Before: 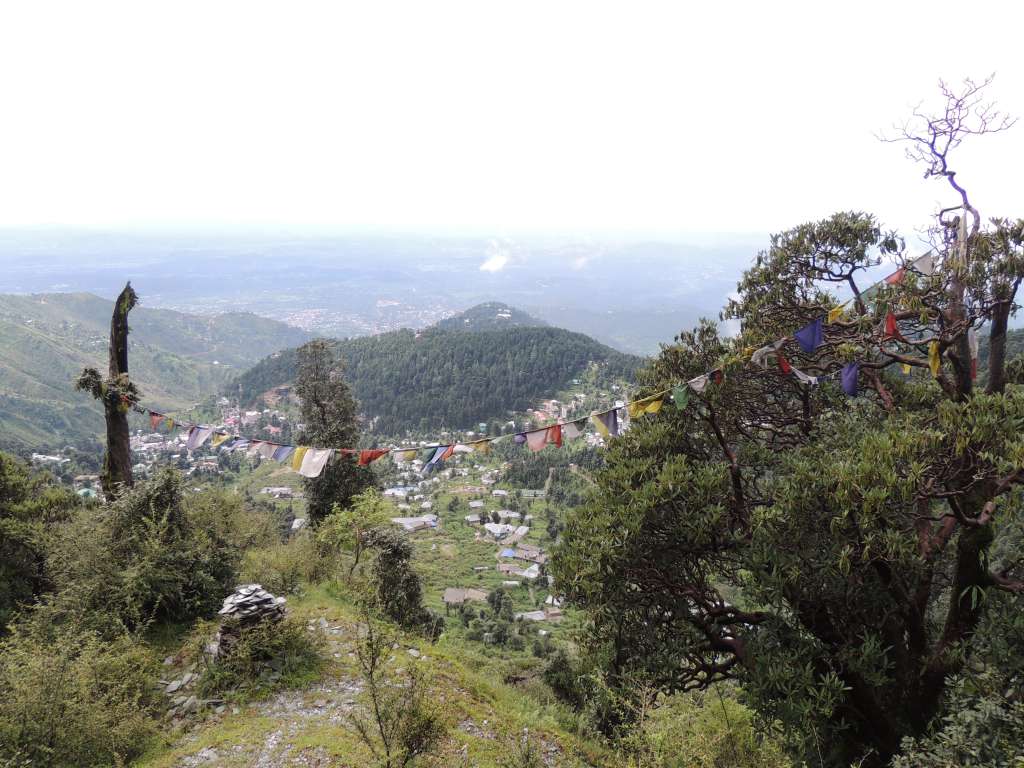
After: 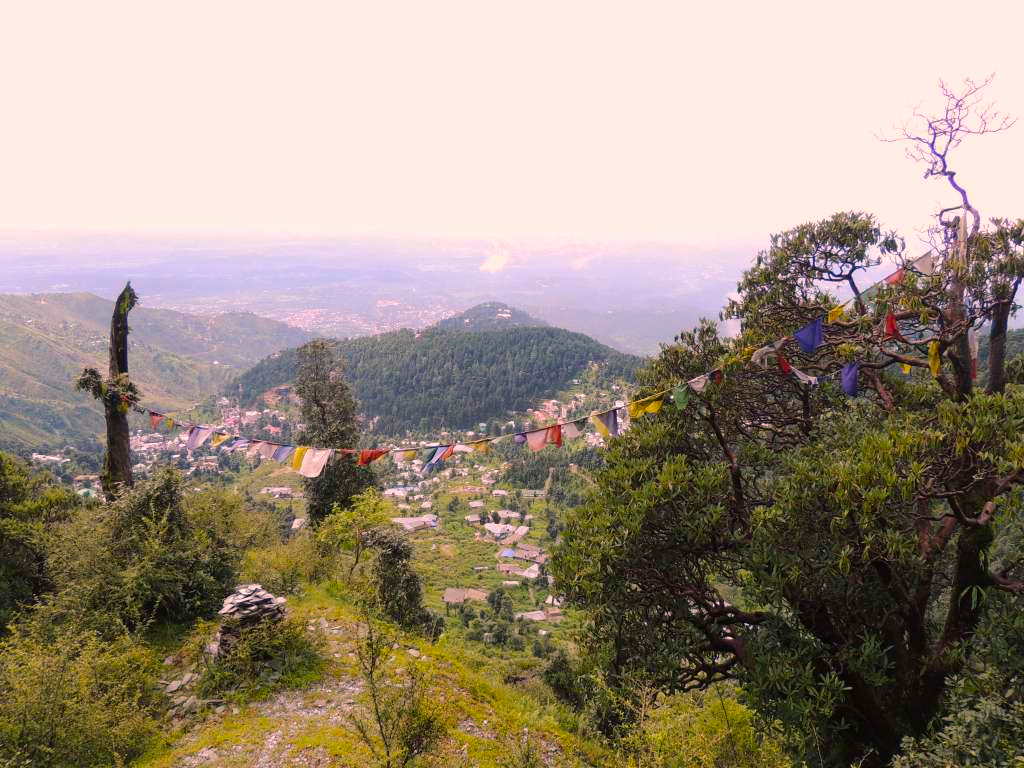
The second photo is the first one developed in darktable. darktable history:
color balance rgb: highlights gain › chroma 4.643%, highlights gain › hue 33.45°, perceptual saturation grading › global saturation 18.67%, global vibrance 40.455%
